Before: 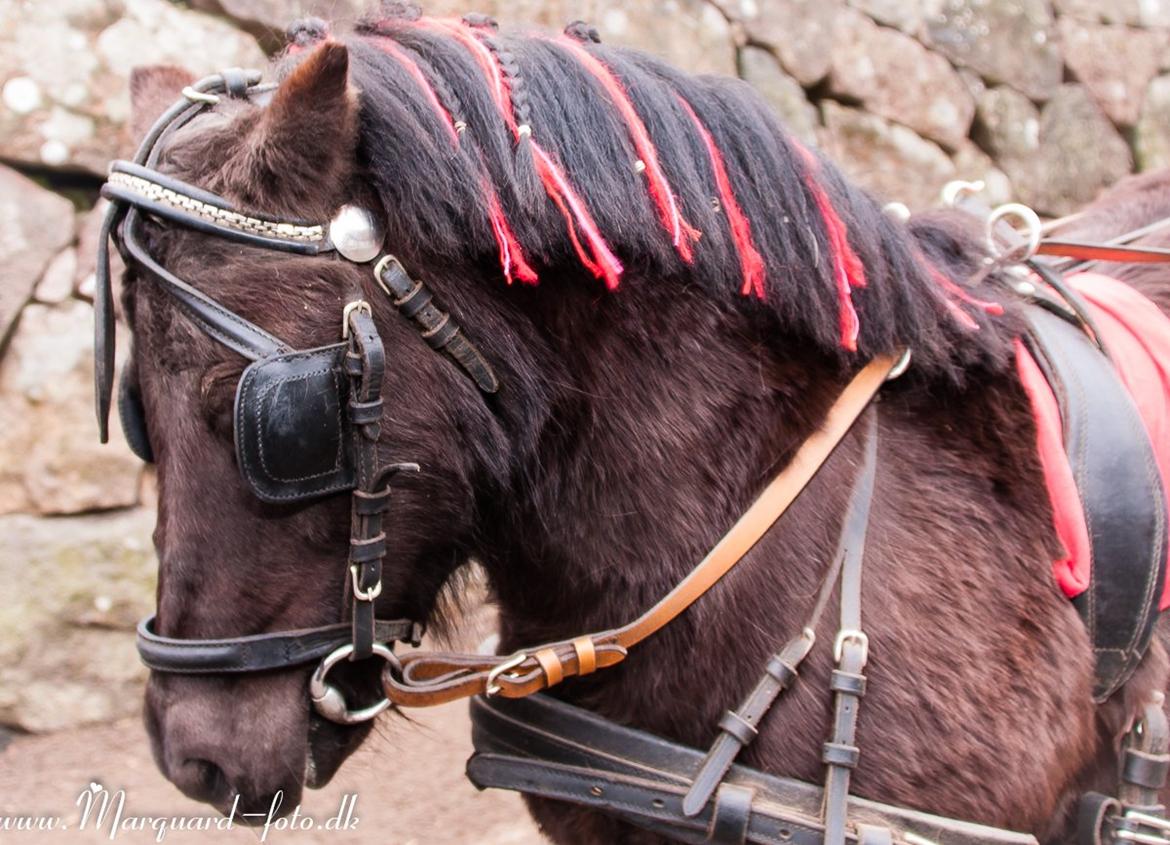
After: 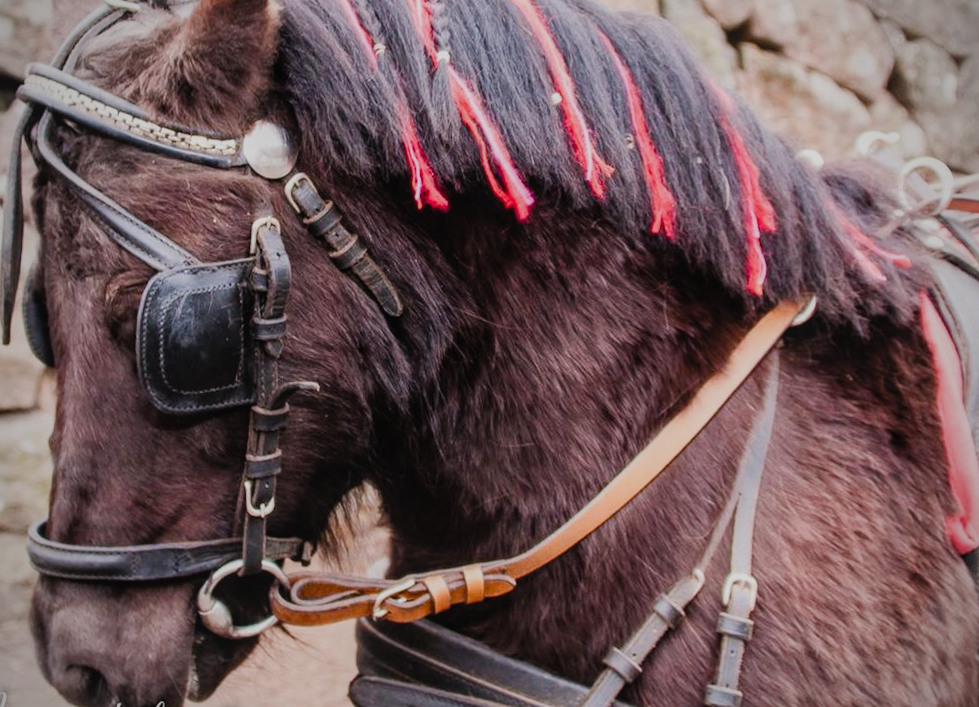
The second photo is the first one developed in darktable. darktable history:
color balance rgb: perceptual saturation grading › global saturation 20%, perceptual saturation grading › highlights -50%, perceptual saturation grading › shadows 30%
local contrast: detail 110%
vignetting: on, module defaults
exposure: black level correction -0.005, exposure 0.054 EV, compensate highlight preservation false
filmic rgb: black relative exposure -7.65 EV, white relative exposure 4.56 EV, hardness 3.61, color science v6 (2022)
crop and rotate: angle -3.27°, left 5.211%, top 5.211%, right 4.607%, bottom 4.607%
